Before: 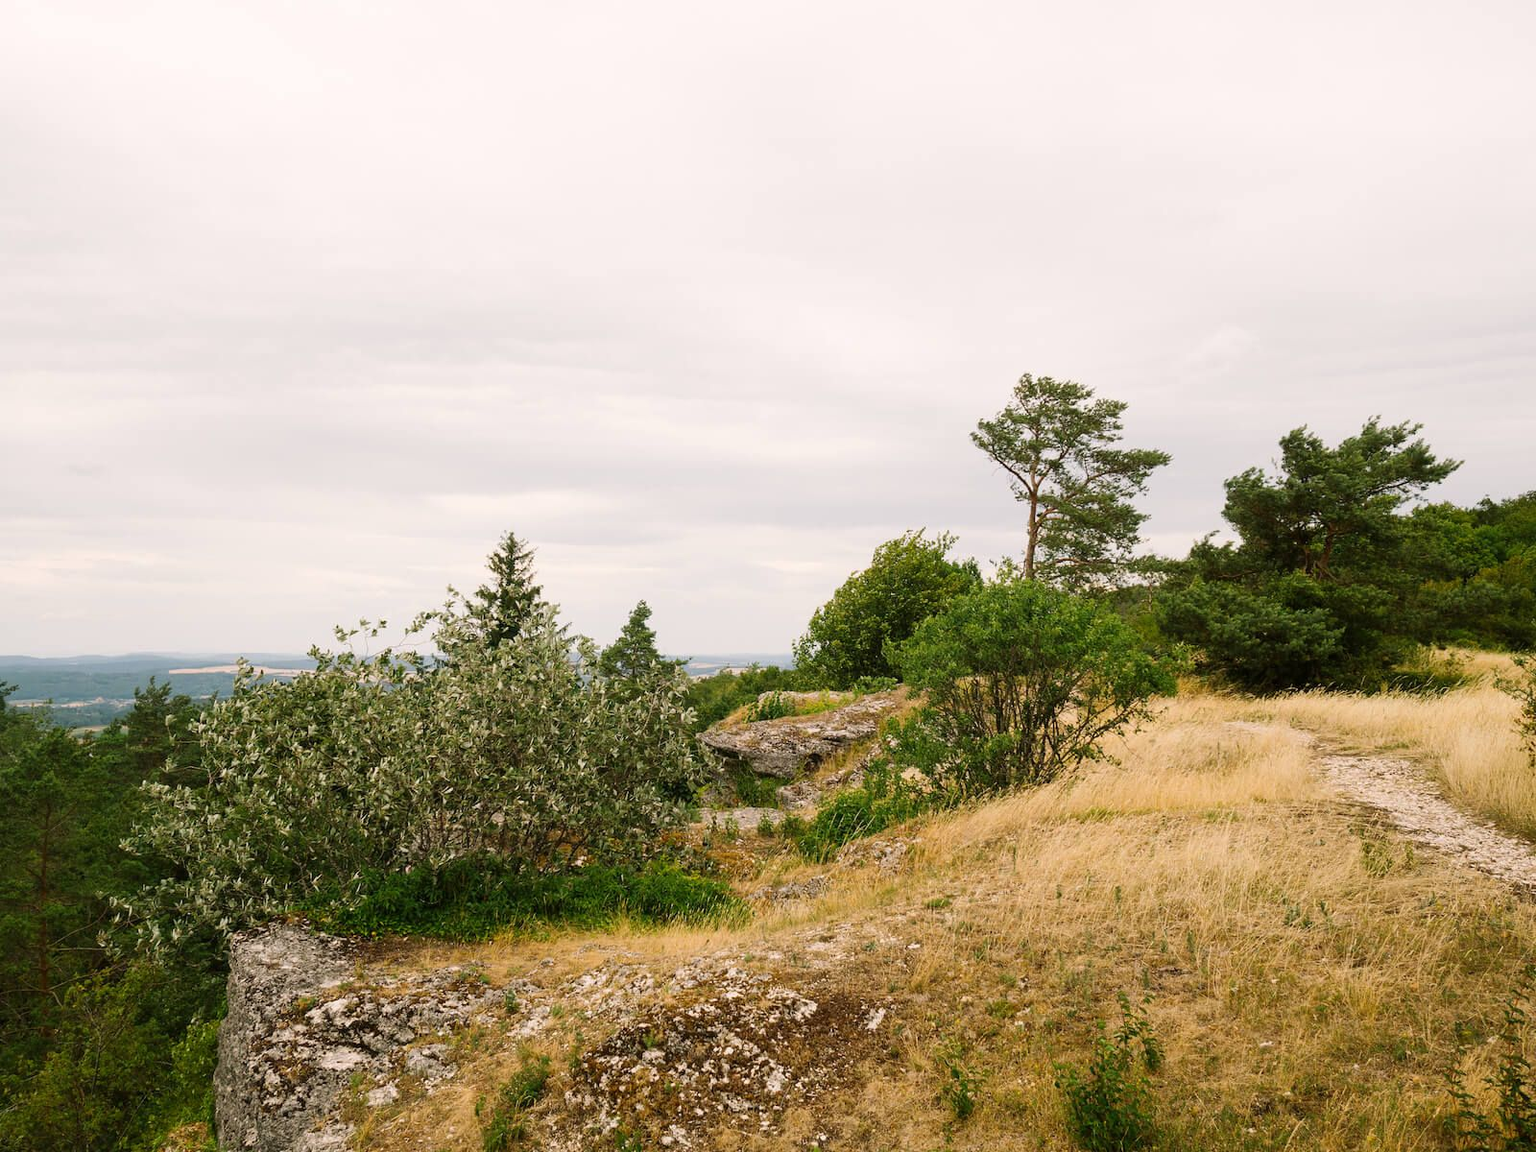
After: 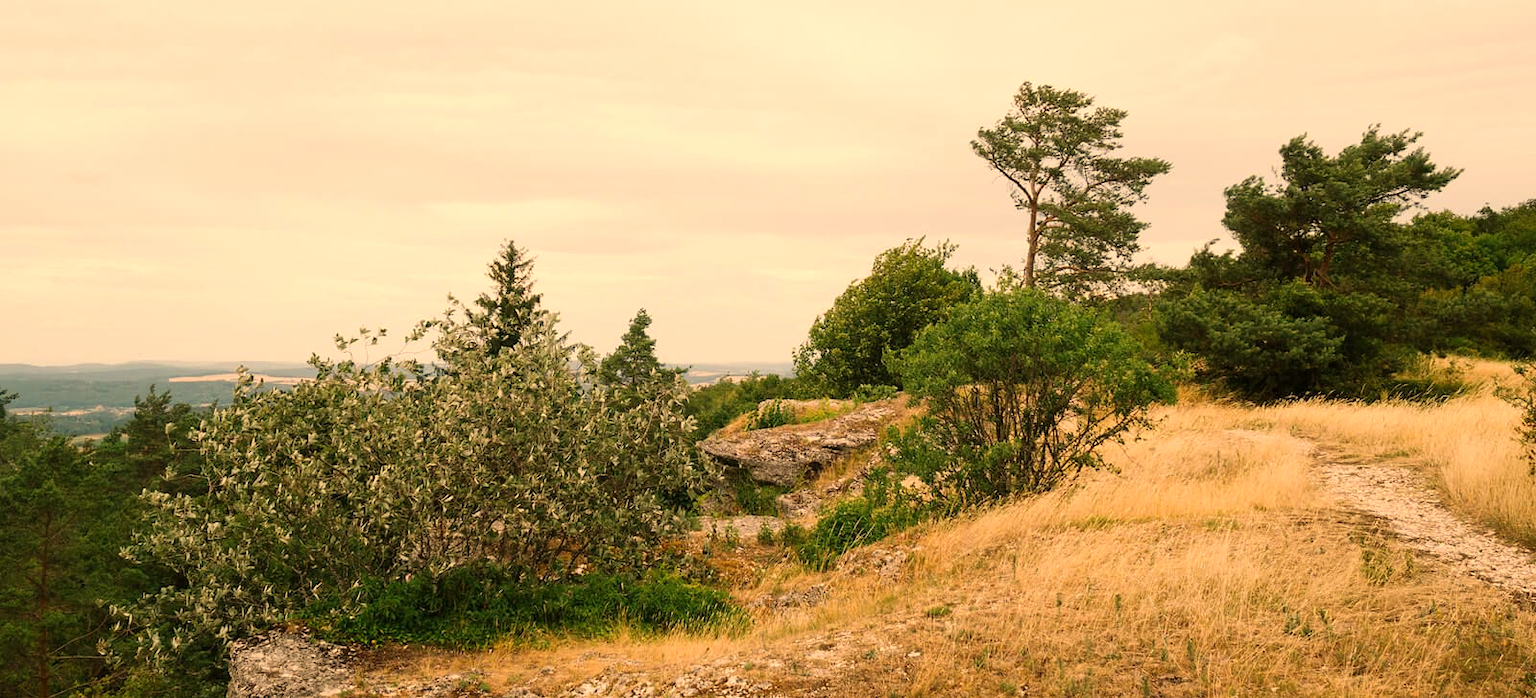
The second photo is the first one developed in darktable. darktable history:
crop and rotate: top 25.357%, bottom 13.942%
white balance: red 1.138, green 0.996, blue 0.812
